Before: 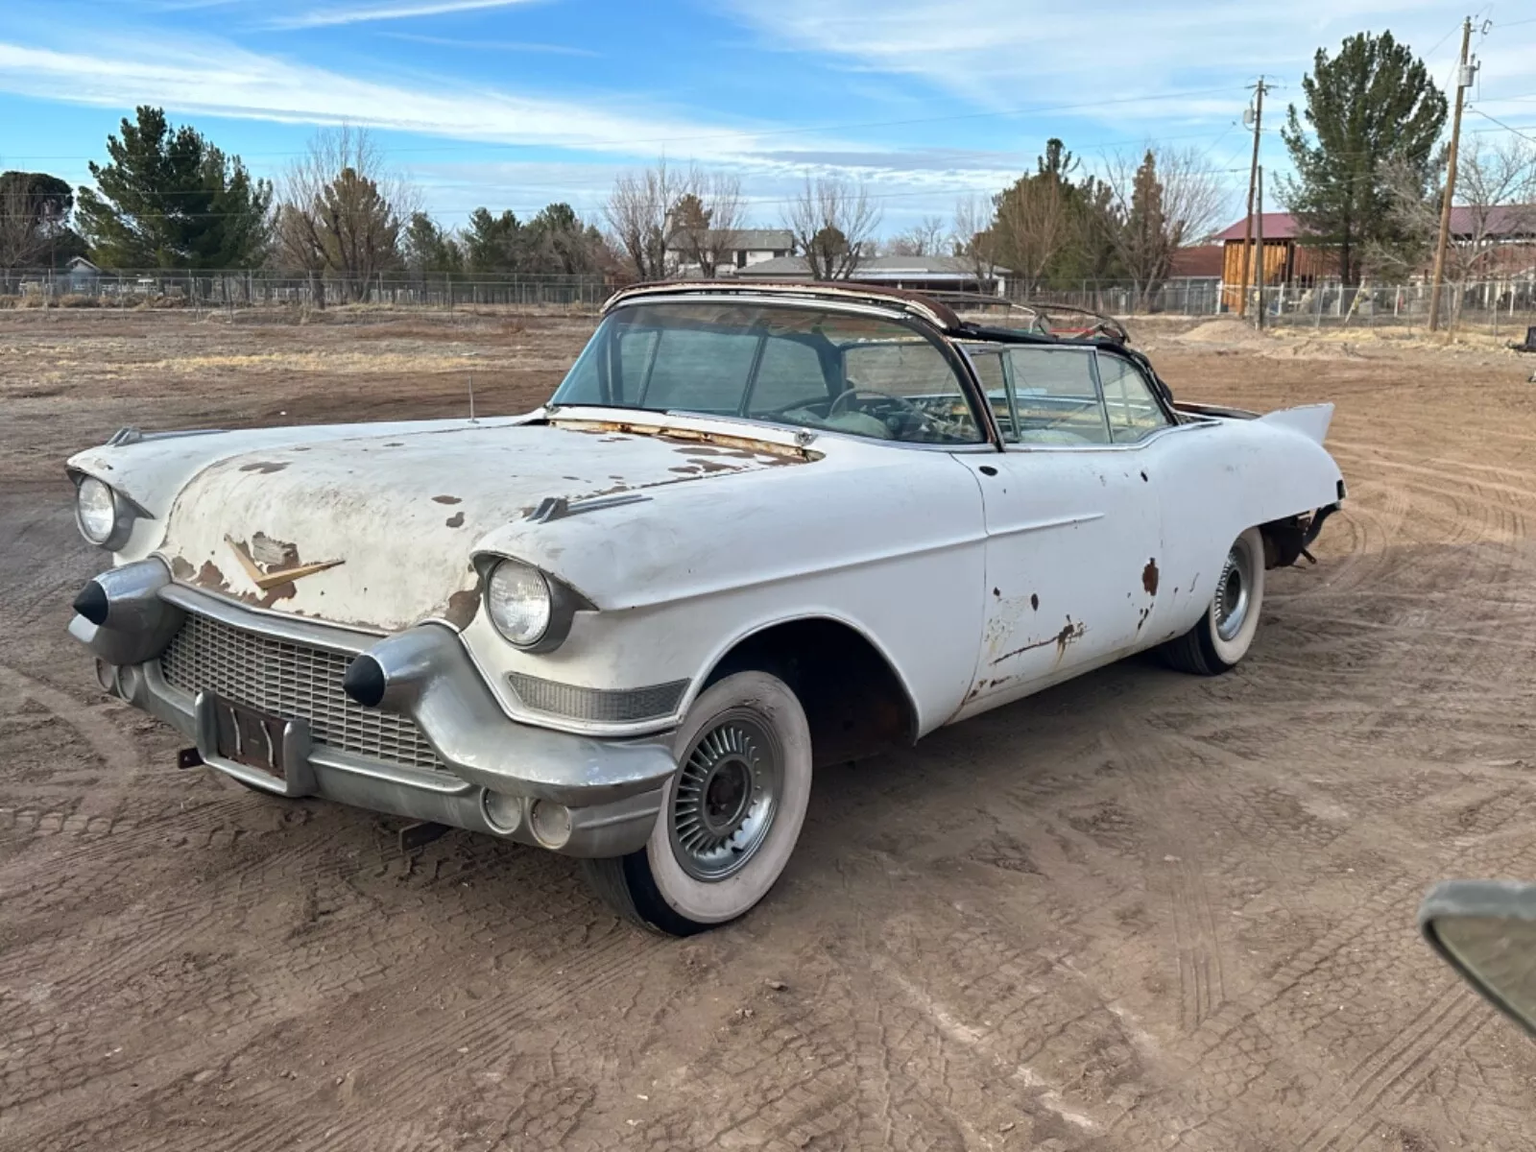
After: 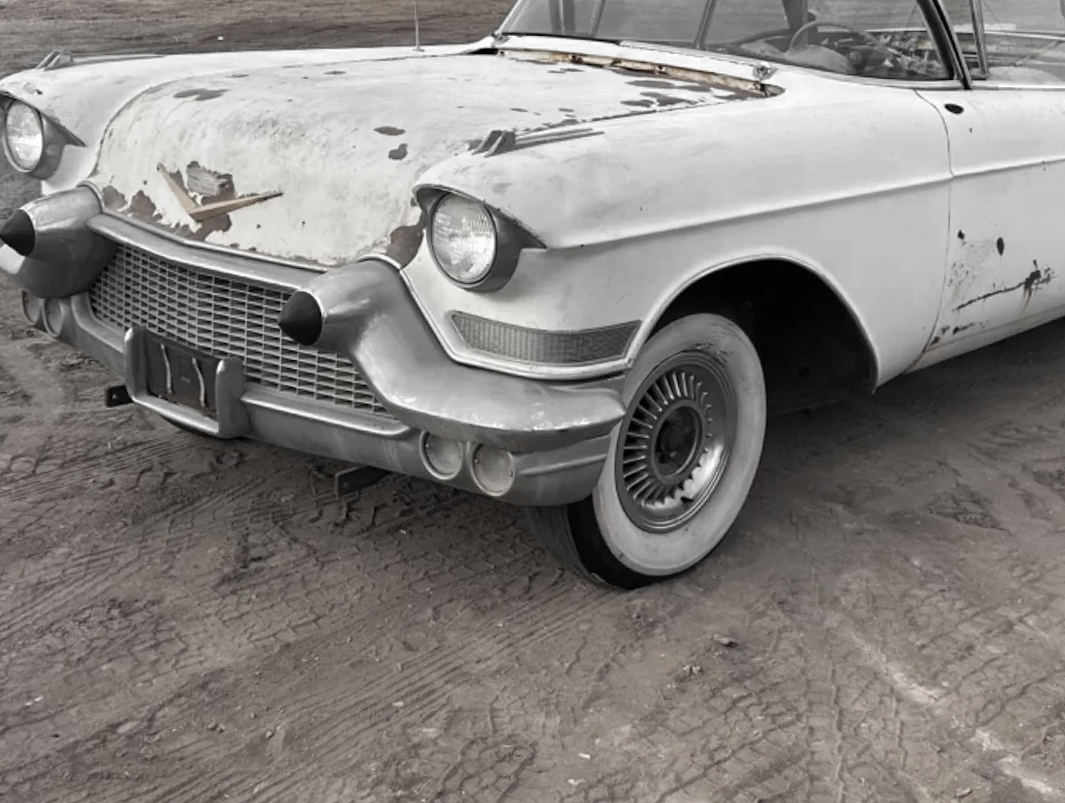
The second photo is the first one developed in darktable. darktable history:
color zones: curves: ch0 [(0, 0.613) (0.01, 0.613) (0.245, 0.448) (0.498, 0.529) (0.642, 0.665) (0.879, 0.777) (0.99, 0.613)]; ch1 [(0, 0.035) (0.121, 0.189) (0.259, 0.197) (0.415, 0.061) (0.589, 0.022) (0.732, 0.022) (0.857, 0.026) (0.991, 0.053)]
crop and rotate: angle -0.824°, left 3.999%, top 31.759%, right 28.124%
